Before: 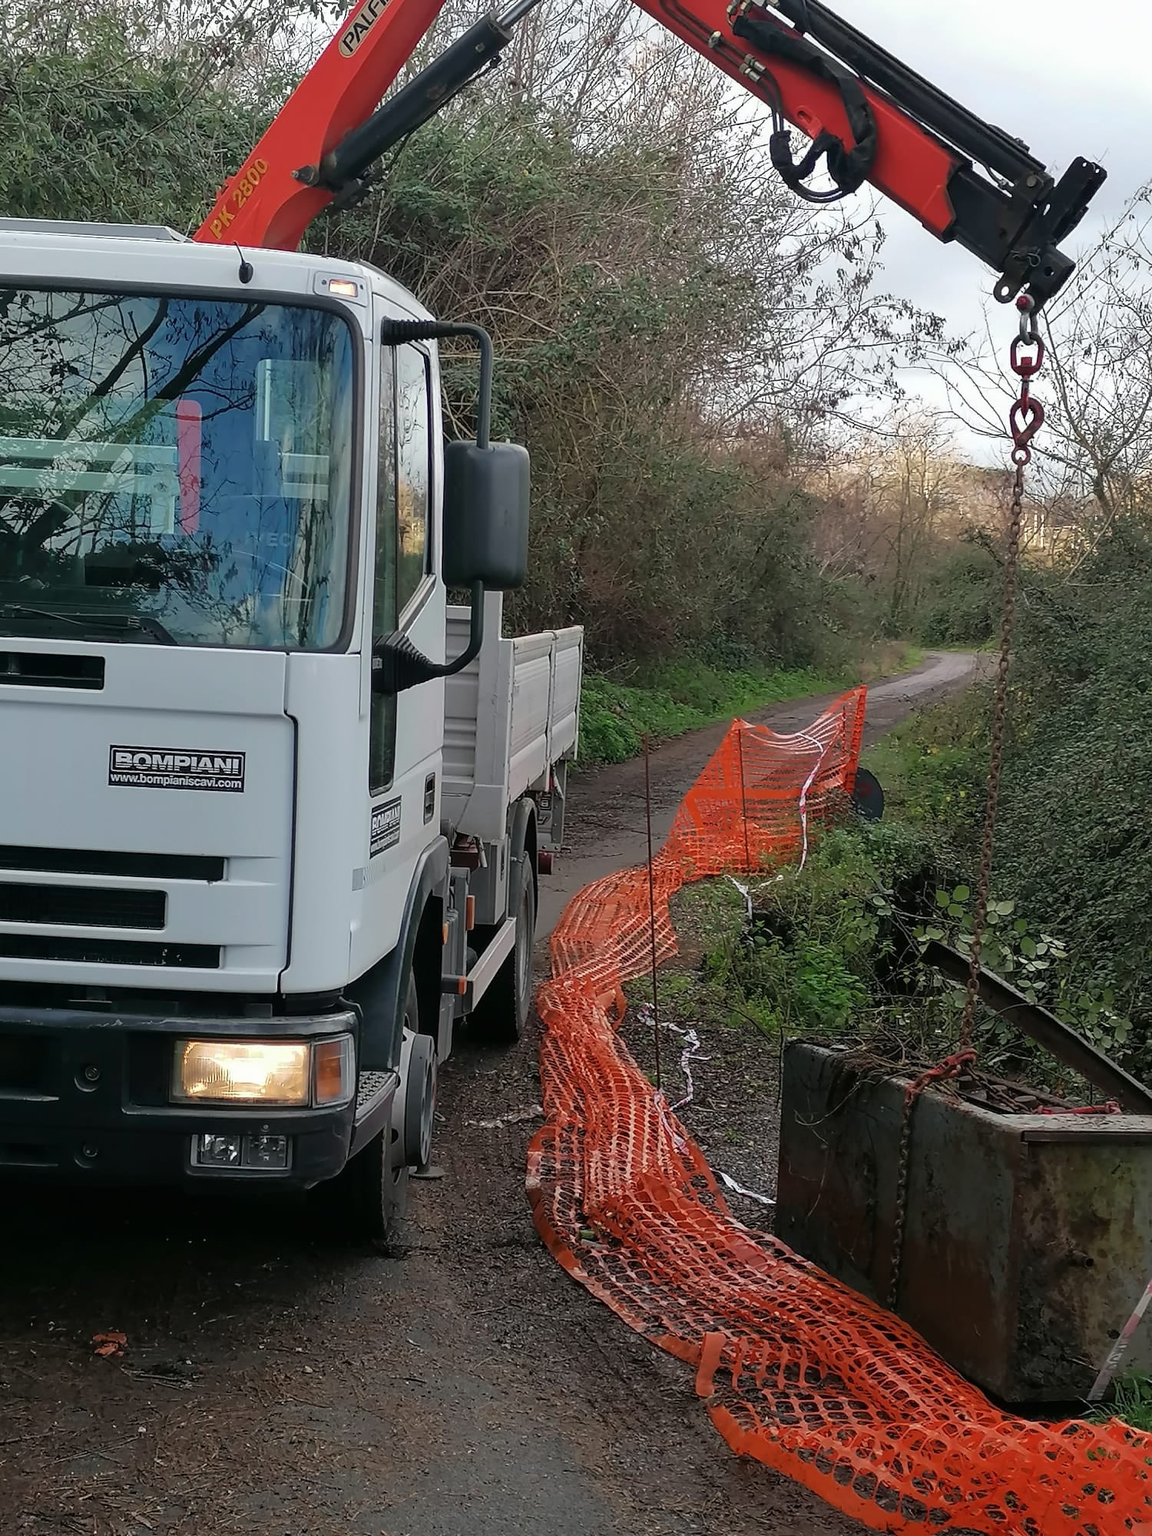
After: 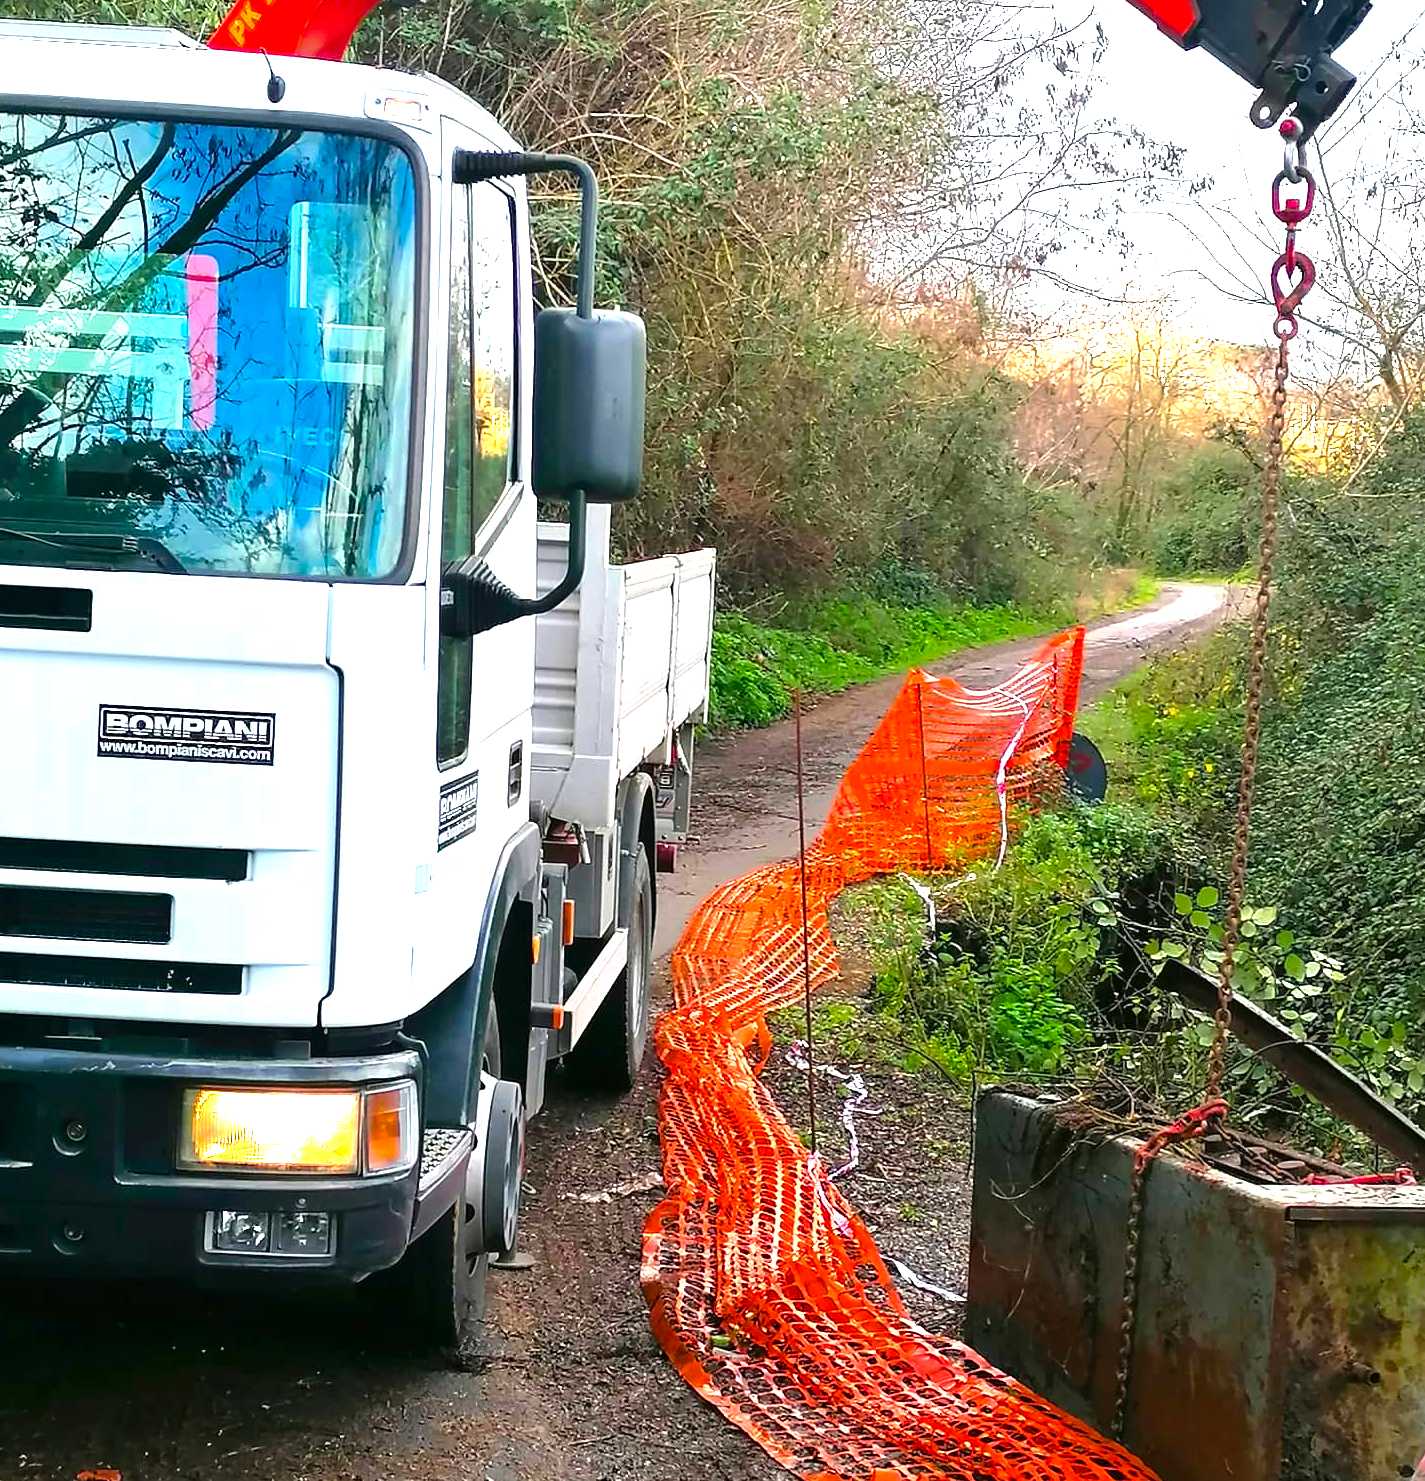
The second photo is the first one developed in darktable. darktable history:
levels: levels [0, 0.374, 0.749]
crop and rotate: left 2.991%, top 13.302%, right 1.981%, bottom 12.636%
color balance rgb: linear chroma grading › global chroma 10%, perceptual saturation grading › global saturation 40%, perceptual brilliance grading › global brilliance 30%, global vibrance 20%
